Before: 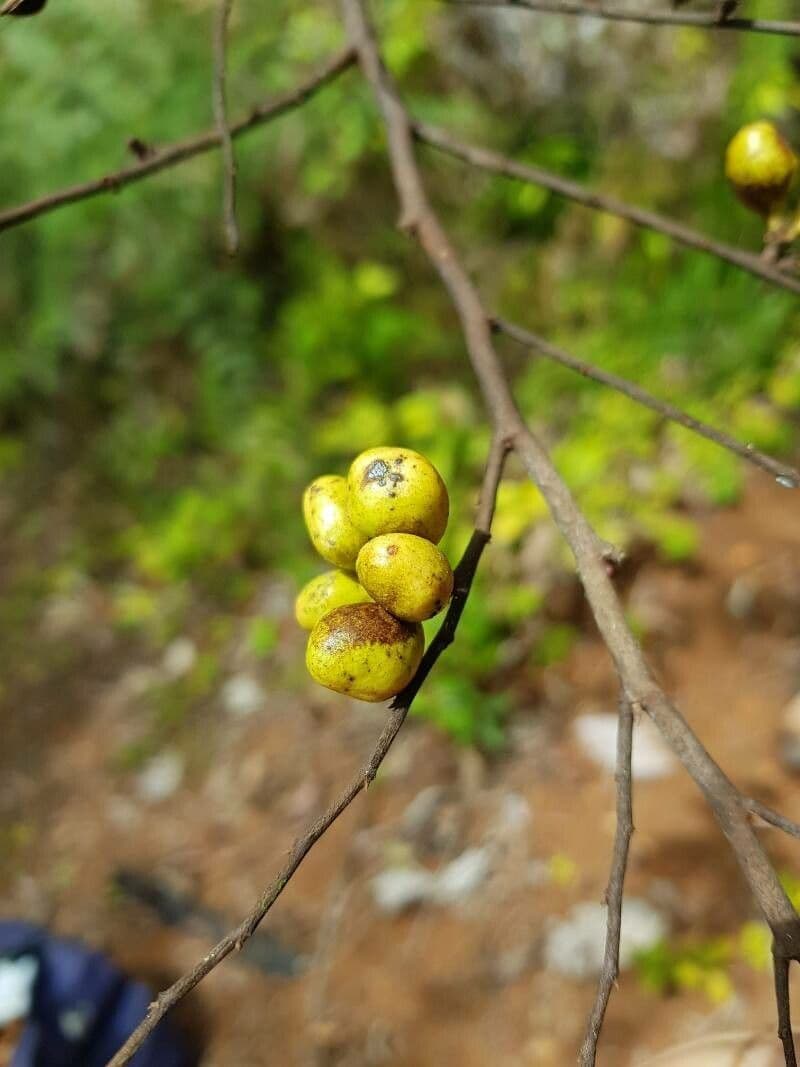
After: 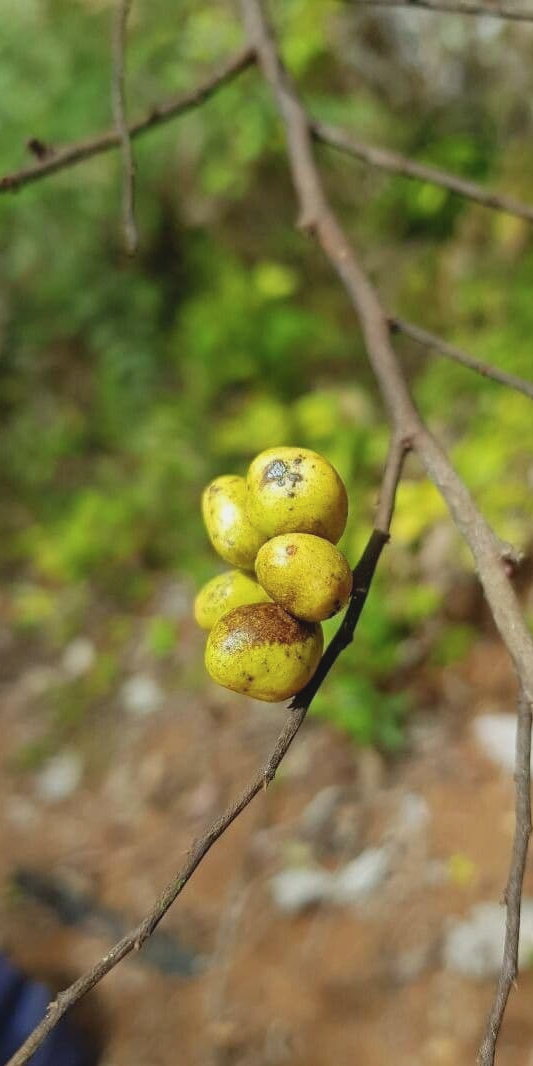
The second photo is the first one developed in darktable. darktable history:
contrast brightness saturation: contrast -0.1, saturation -0.1
crop and rotate: left 12.648%, right 20.685%
